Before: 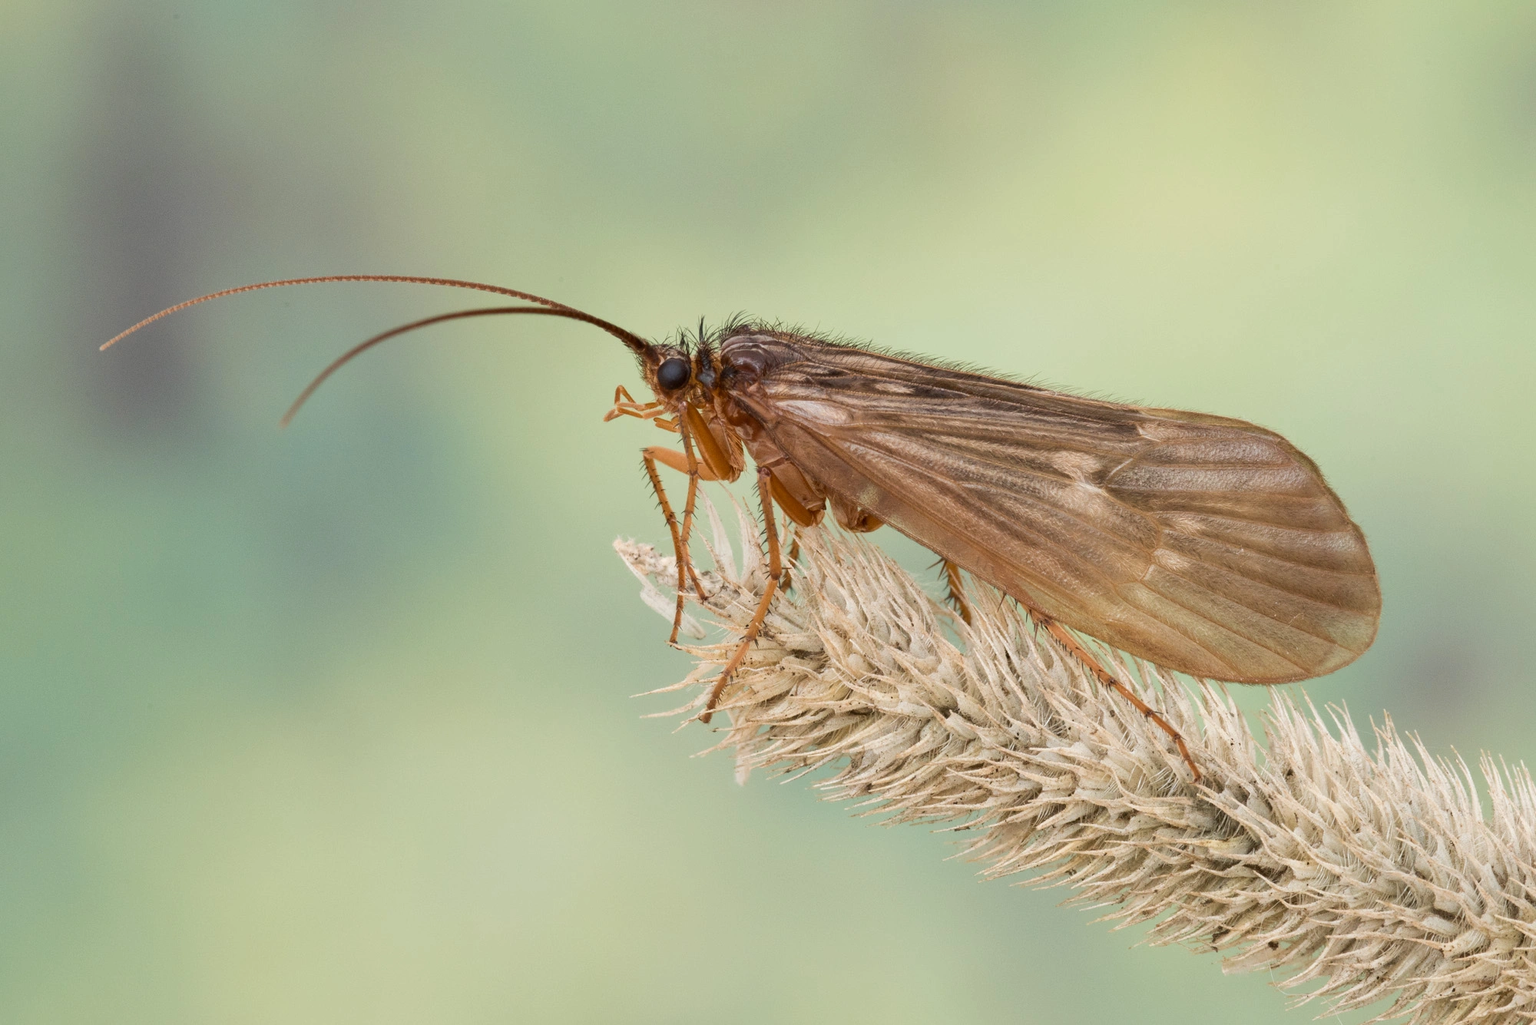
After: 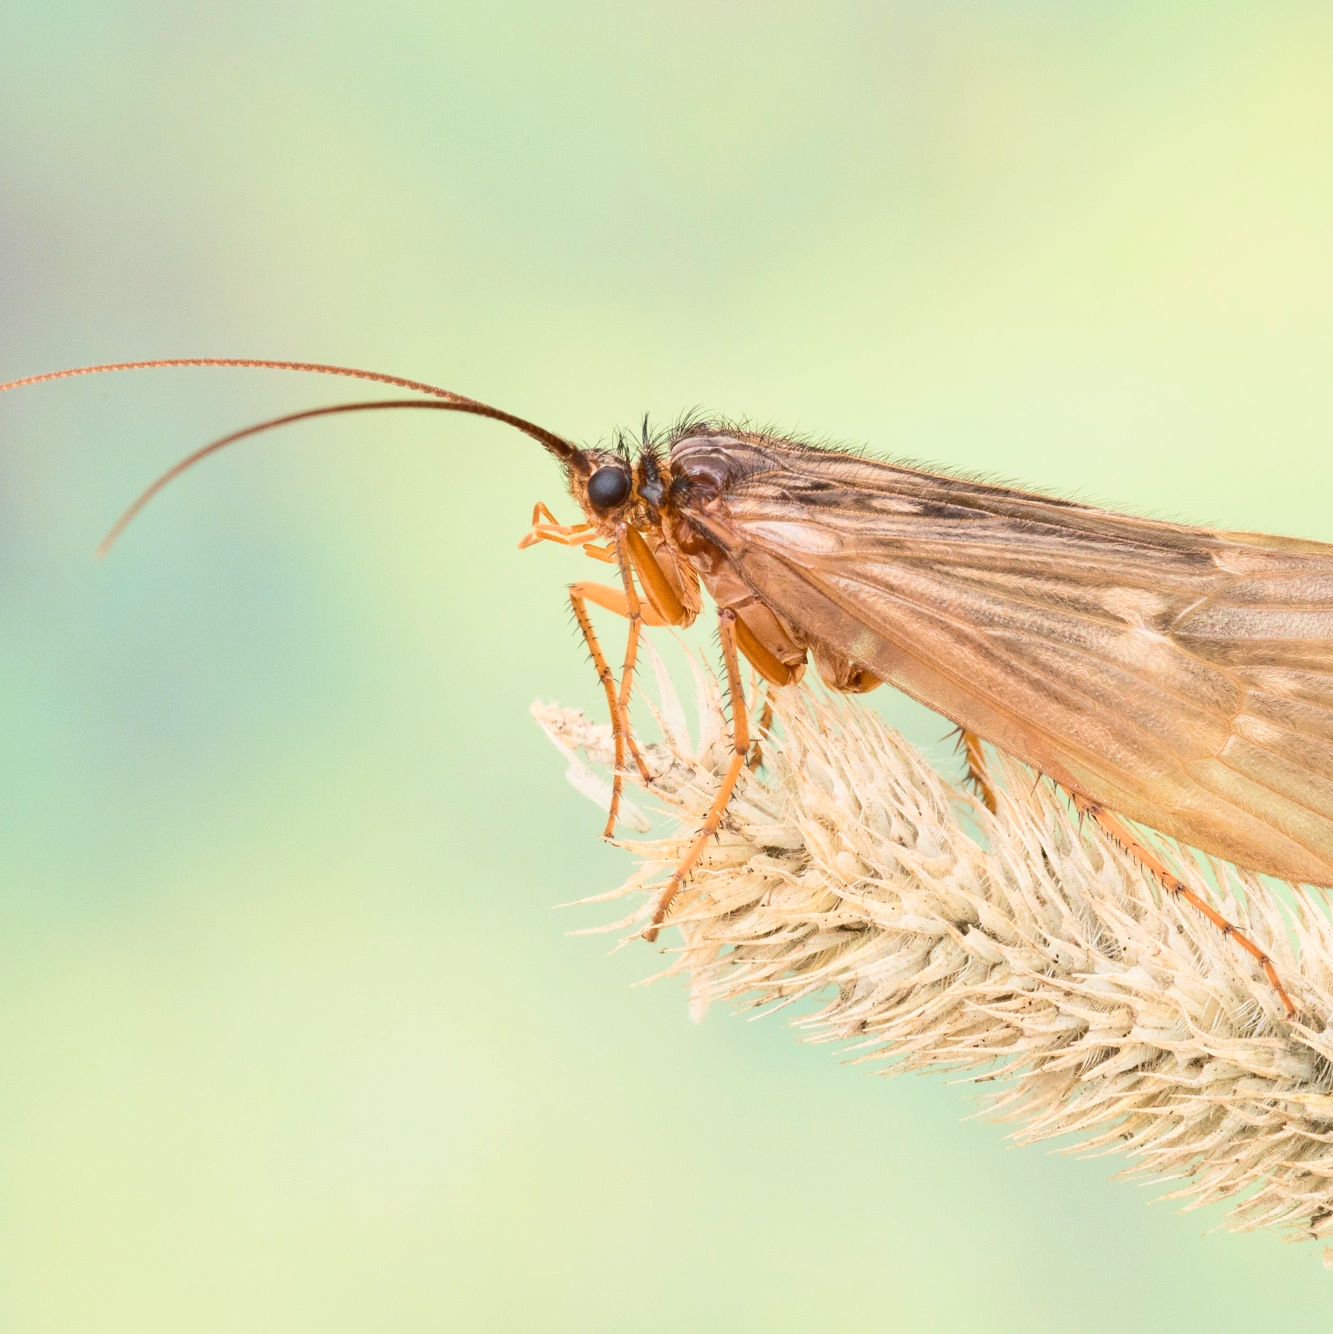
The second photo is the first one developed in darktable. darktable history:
base curve: curves: ch0 [(0, 0.007) (0.028, 0.063) (0.121, 0.311) (0.46, 0.743) (0.859, 0.957) (1, 1)]
crop and rotate: left 13.406%, right 19.906%
